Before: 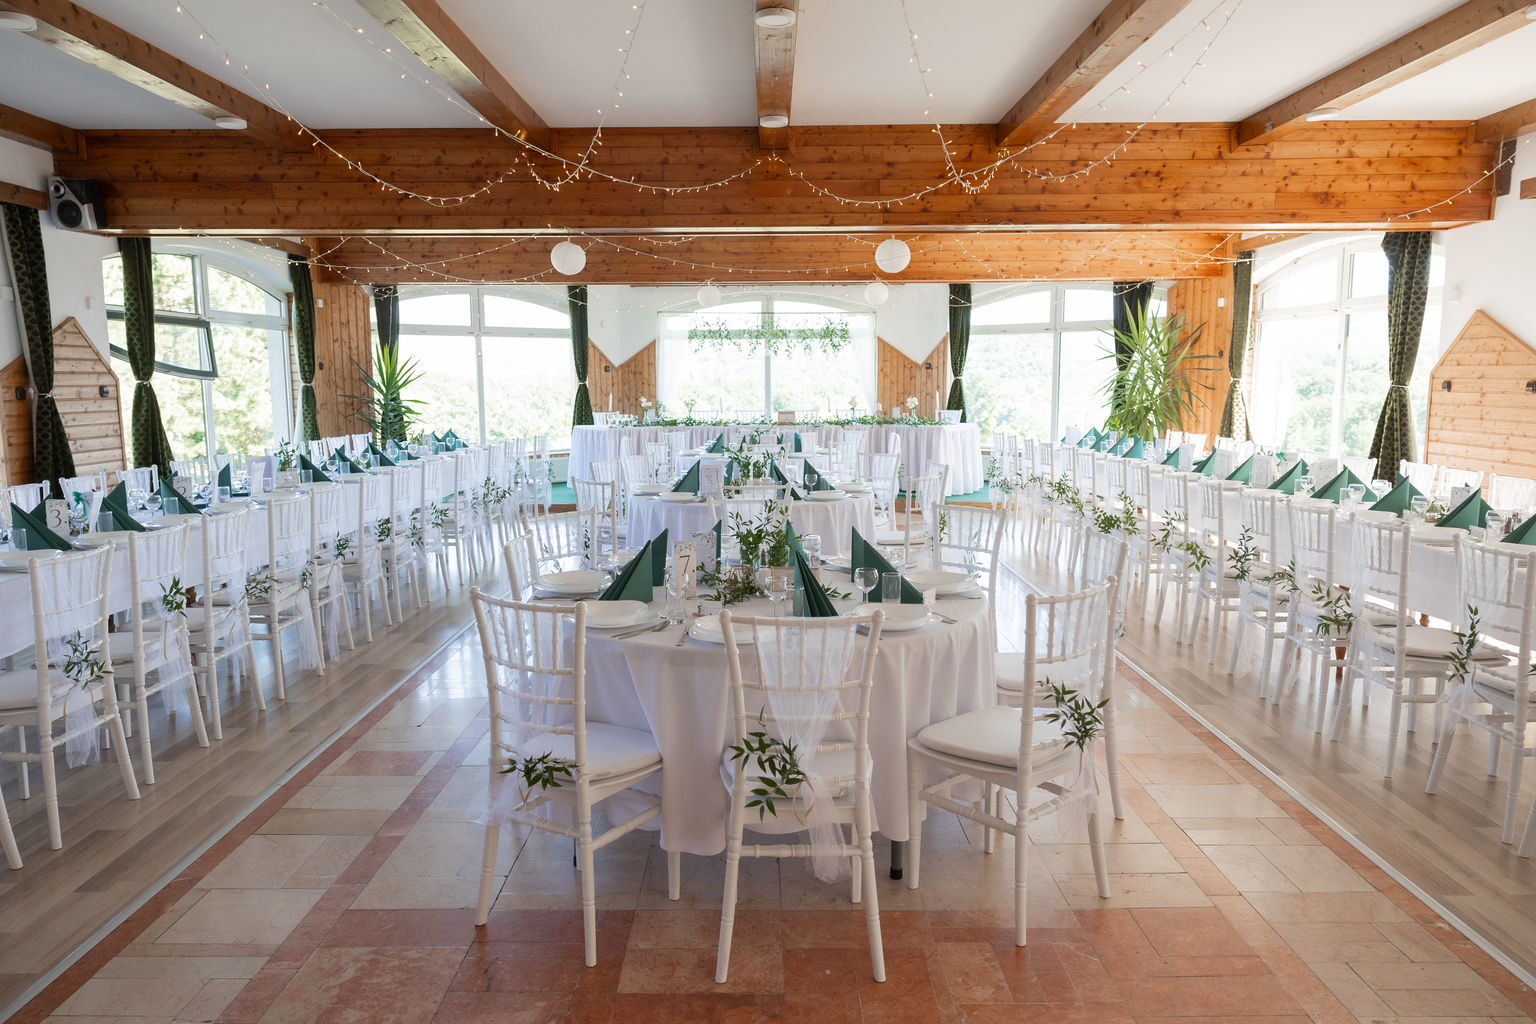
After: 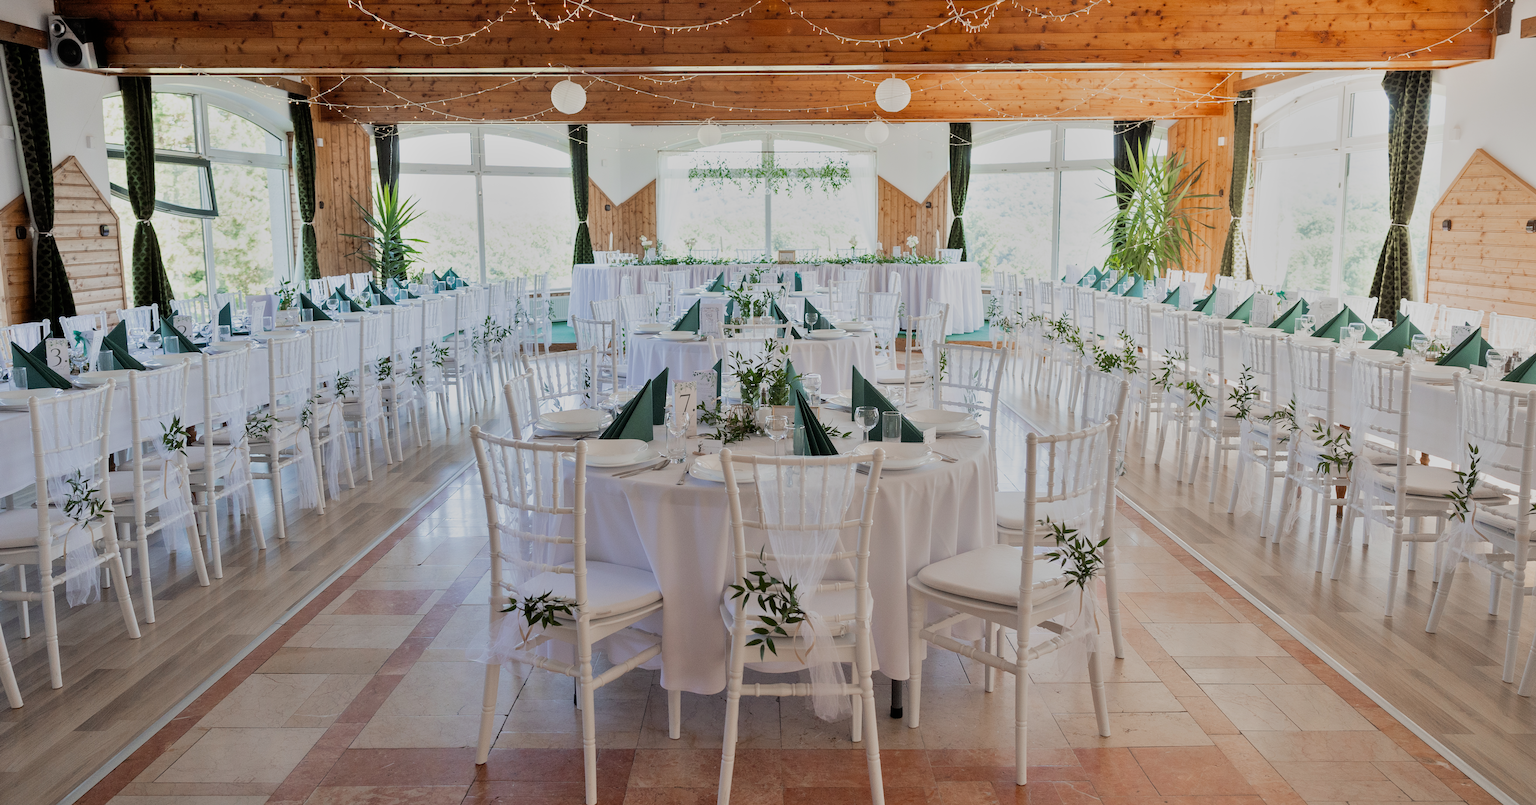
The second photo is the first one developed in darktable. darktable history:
crop and rotate: top 15.774%, bottom 5.506%
filmic rgb: black relative exposure -7.65 EV, white relative exposure 4.56 EV, hardness 3.61, contrast 1.106
shadows and highlights: low approximation 0.01, soften with gaussian
